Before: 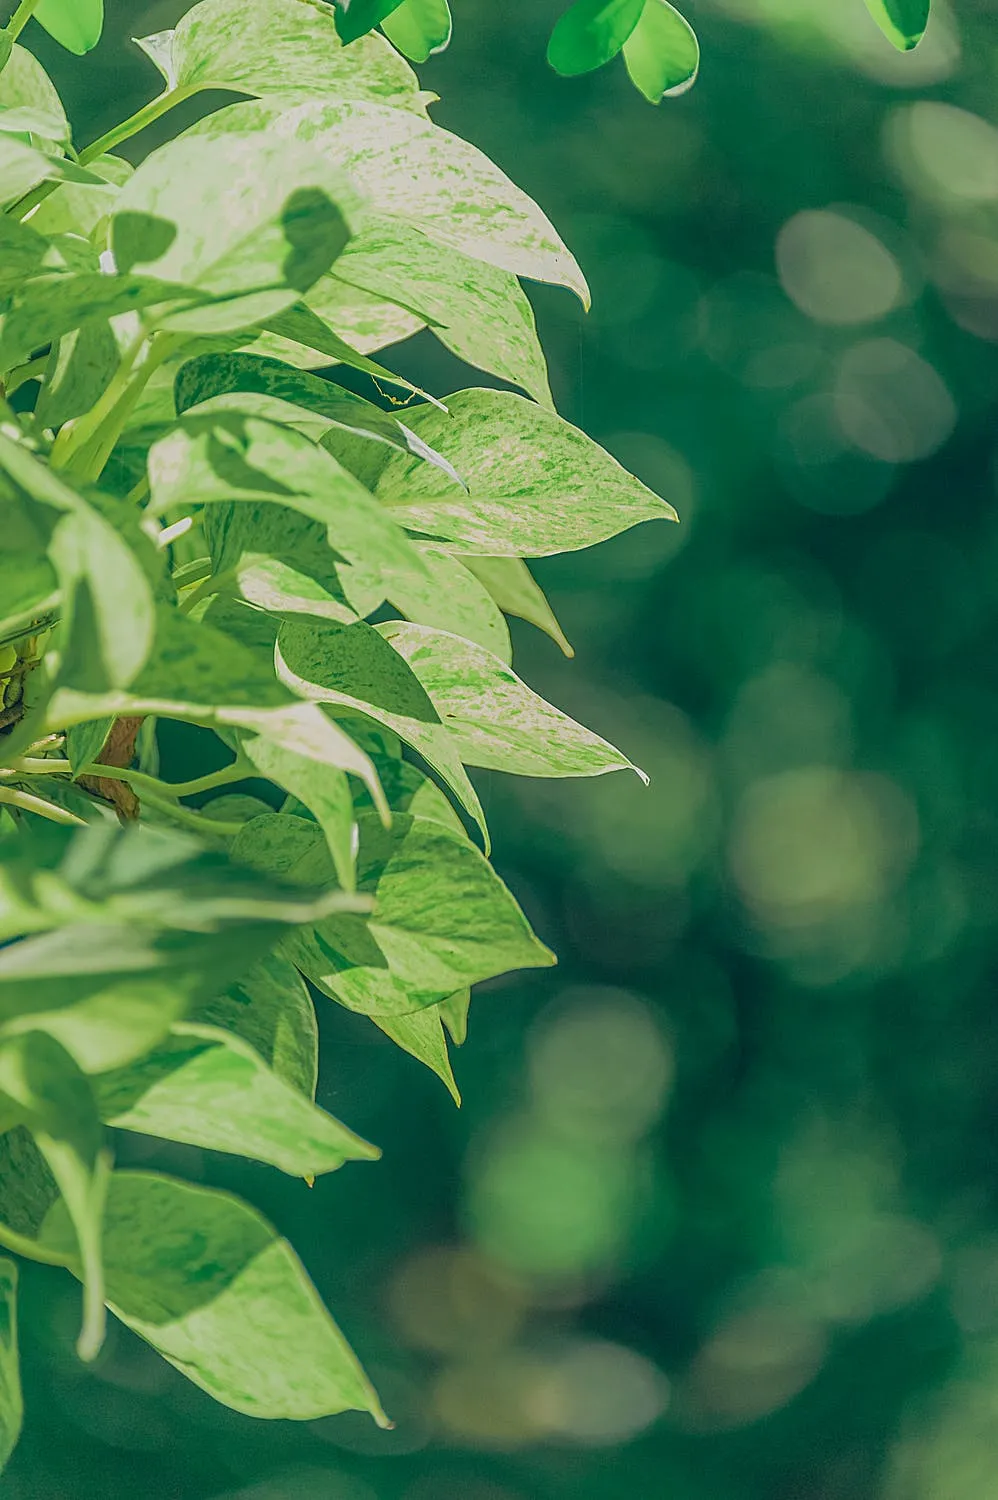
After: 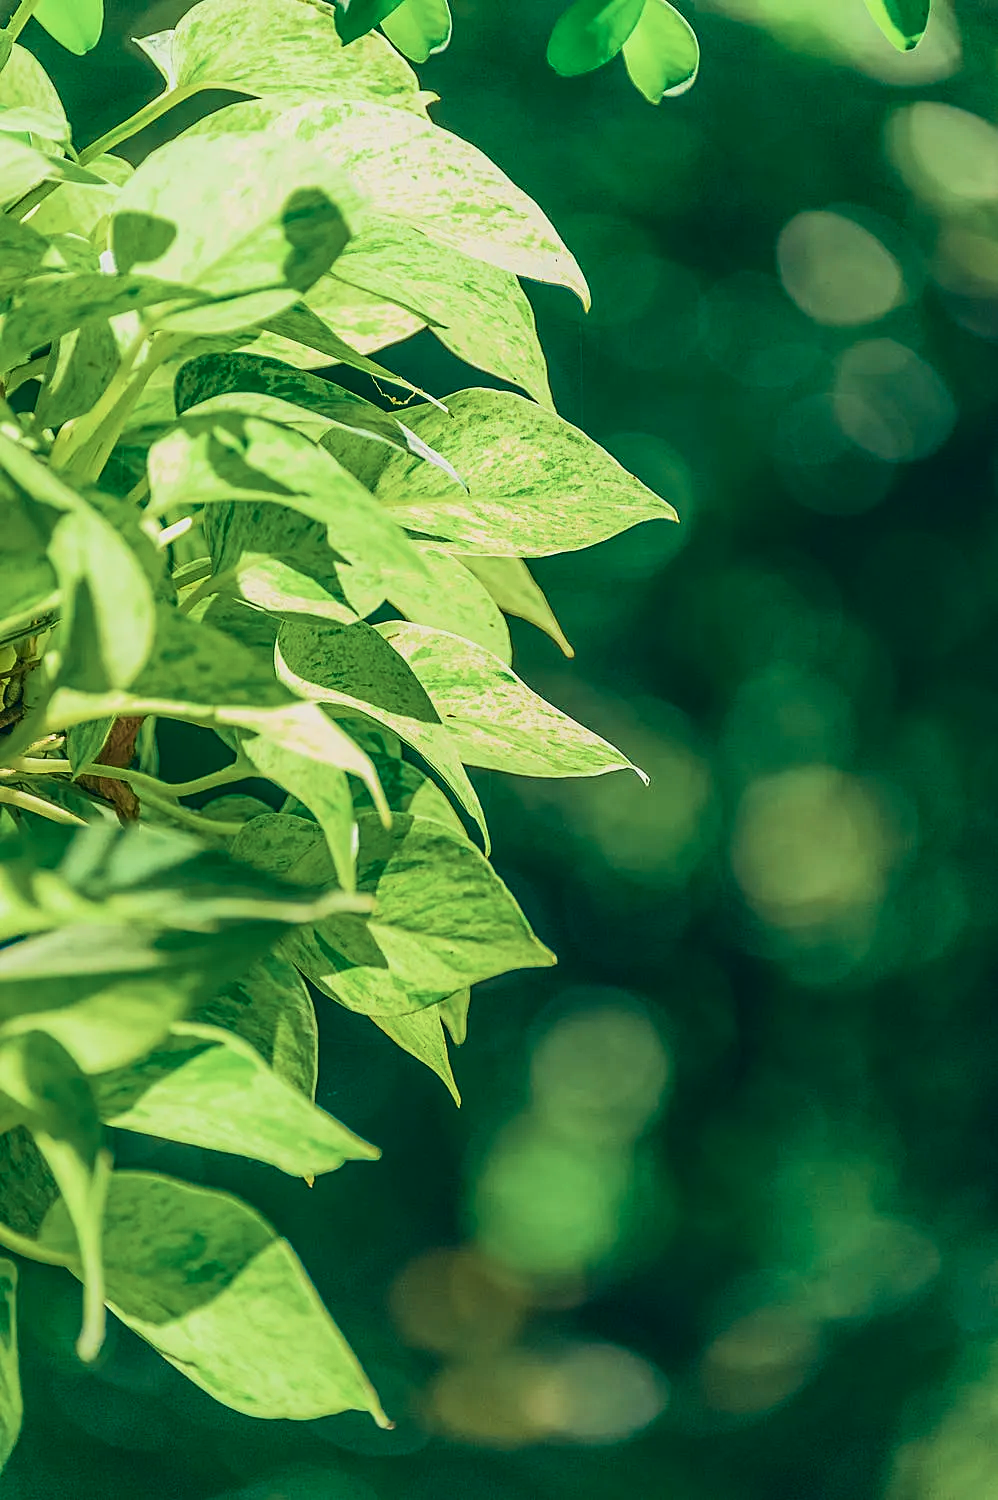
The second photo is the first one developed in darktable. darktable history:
contrast brightness saturation: contrast 0.278
velvia: strength 55.87%
